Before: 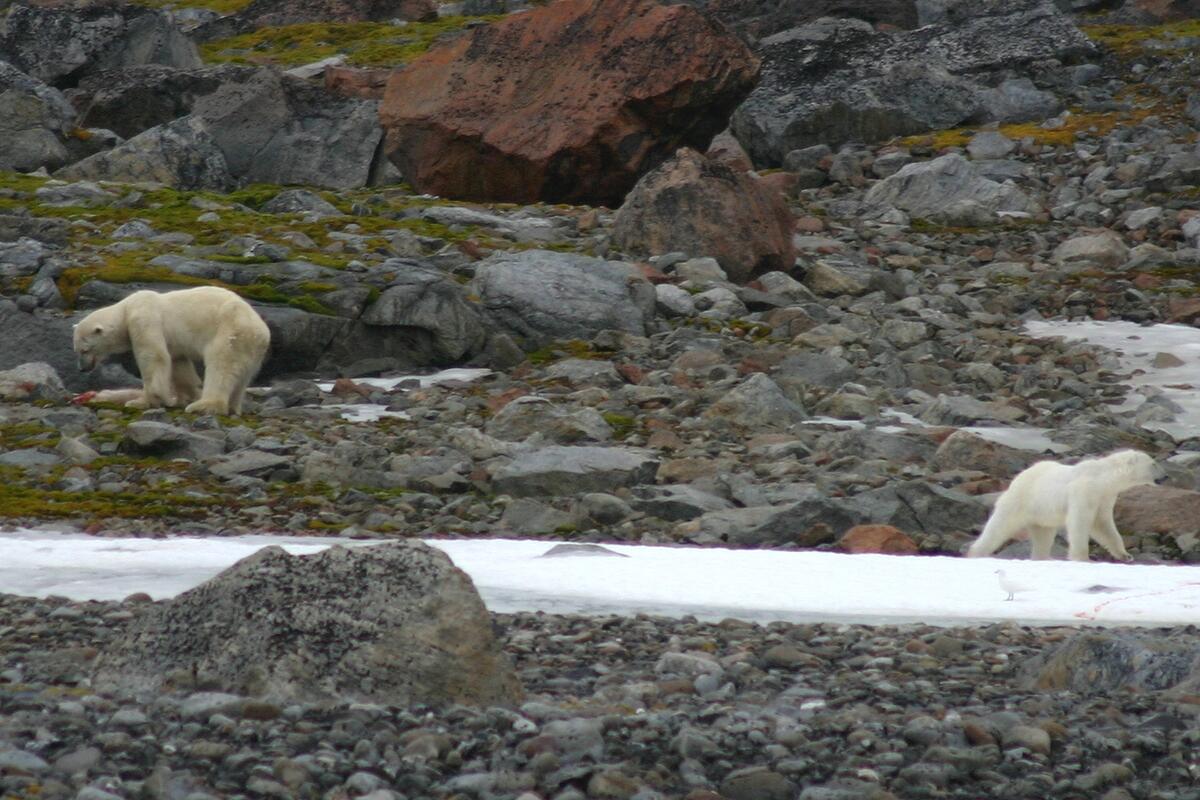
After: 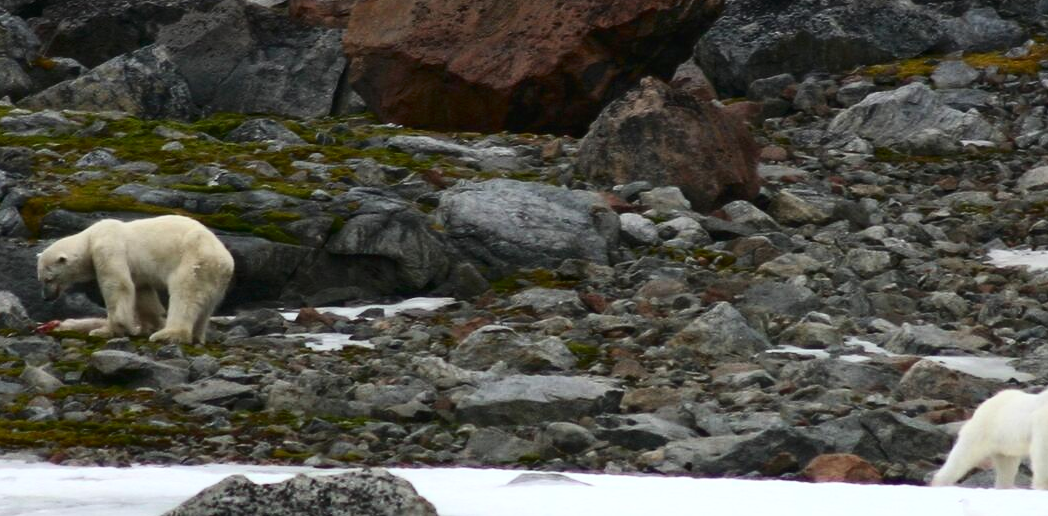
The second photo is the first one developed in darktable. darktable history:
crop: left 3.015%, top 8.969%, right 9.647%, bottom 26.457%
contrast brightness saturation: contrast 0.28
